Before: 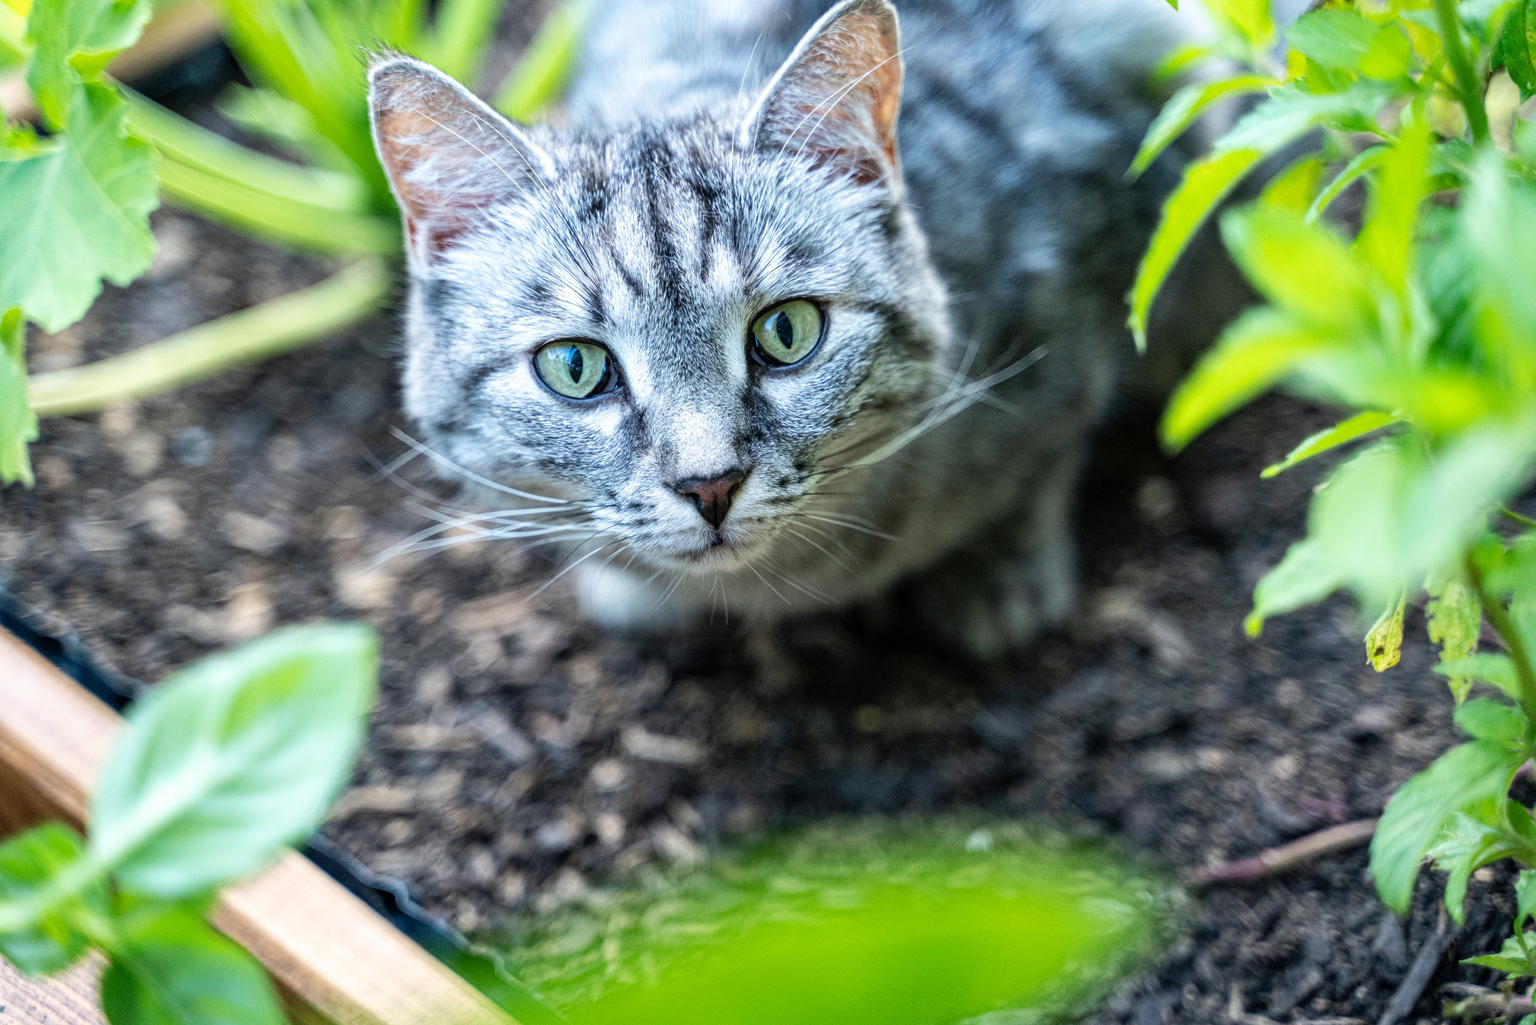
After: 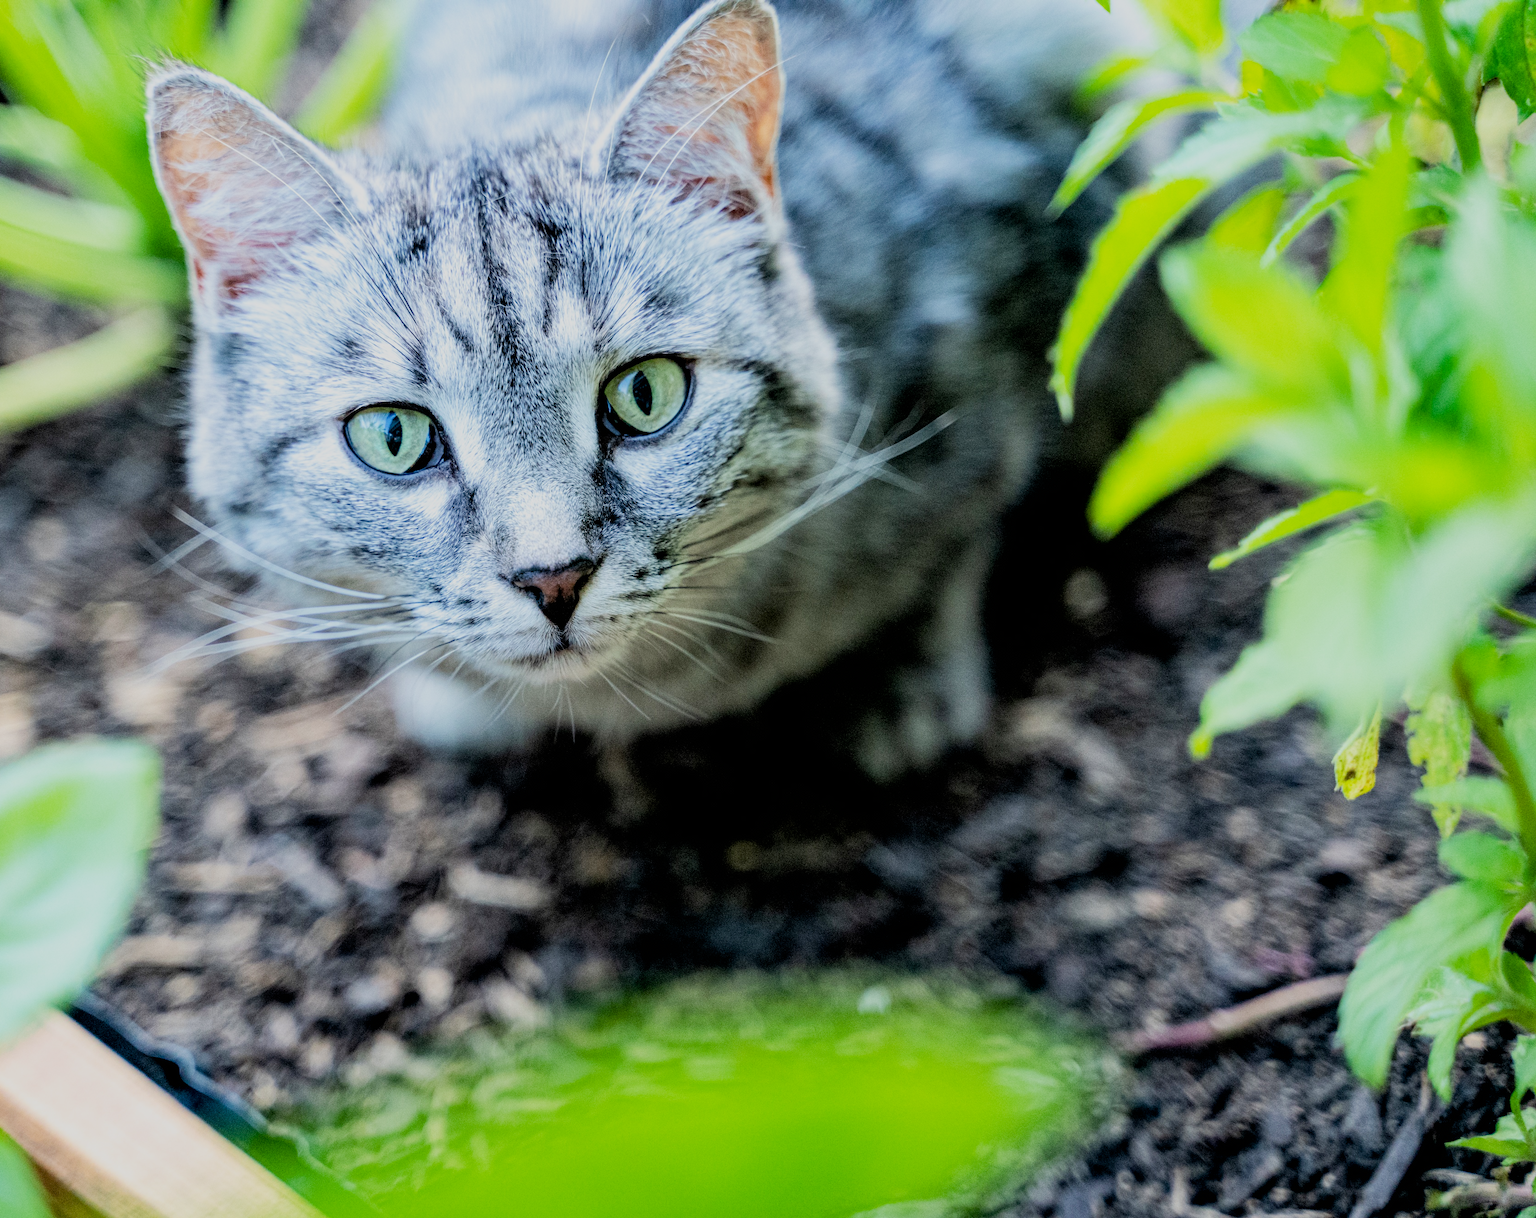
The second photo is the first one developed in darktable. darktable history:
color balance rgb: perceptual saturation grading › global saturation 9.657%
exposure: black level correction 0.009, exposure 1.432 EV, compensate exposure bias true, compensate highlight preservation false
filmic rgb: black relative exposure -6.95 EV, white relative exposure 5.61 EV, threshold 2.94 EV, hardness 2.84, enable highlight reconstruction true
crop: left 15.973%
